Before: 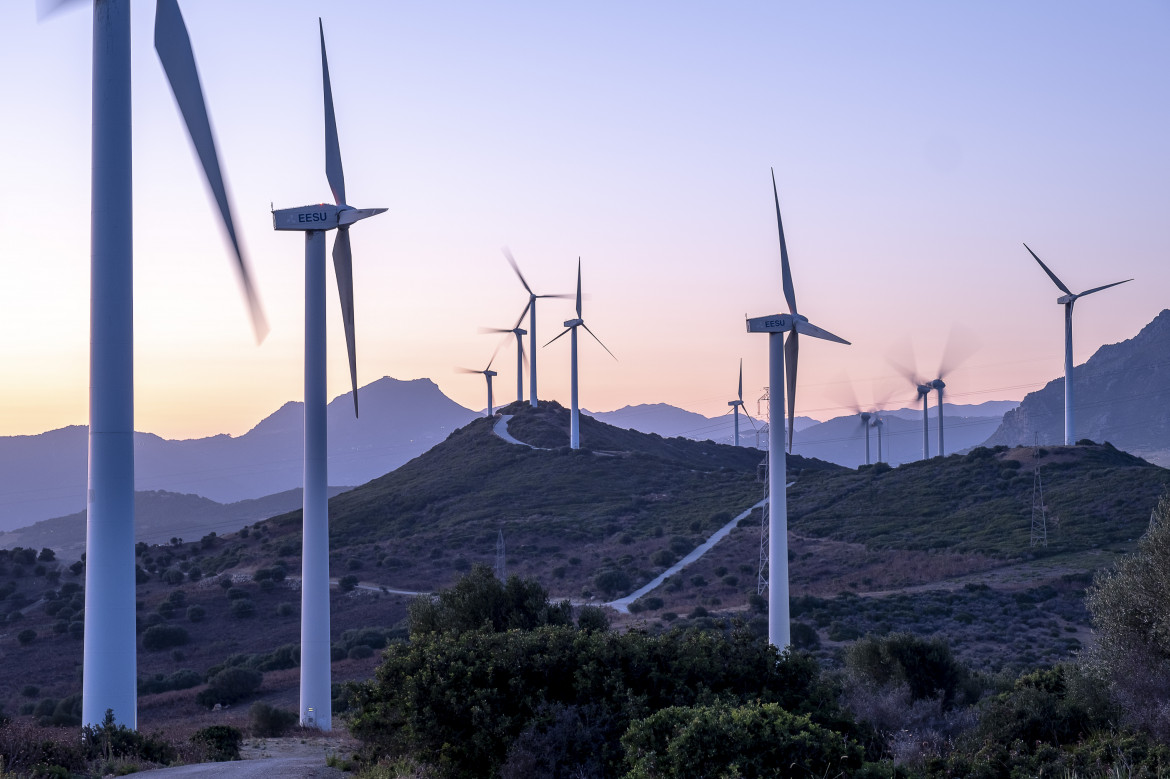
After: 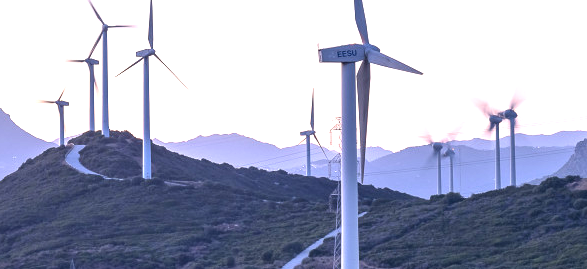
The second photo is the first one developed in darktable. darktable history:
exposure: black level correction 0, exposure 1.1 EV, compensate highlight preservation false
crop: left 36.607%, top 34.735%, right 13.146%, bottom 30.611%
